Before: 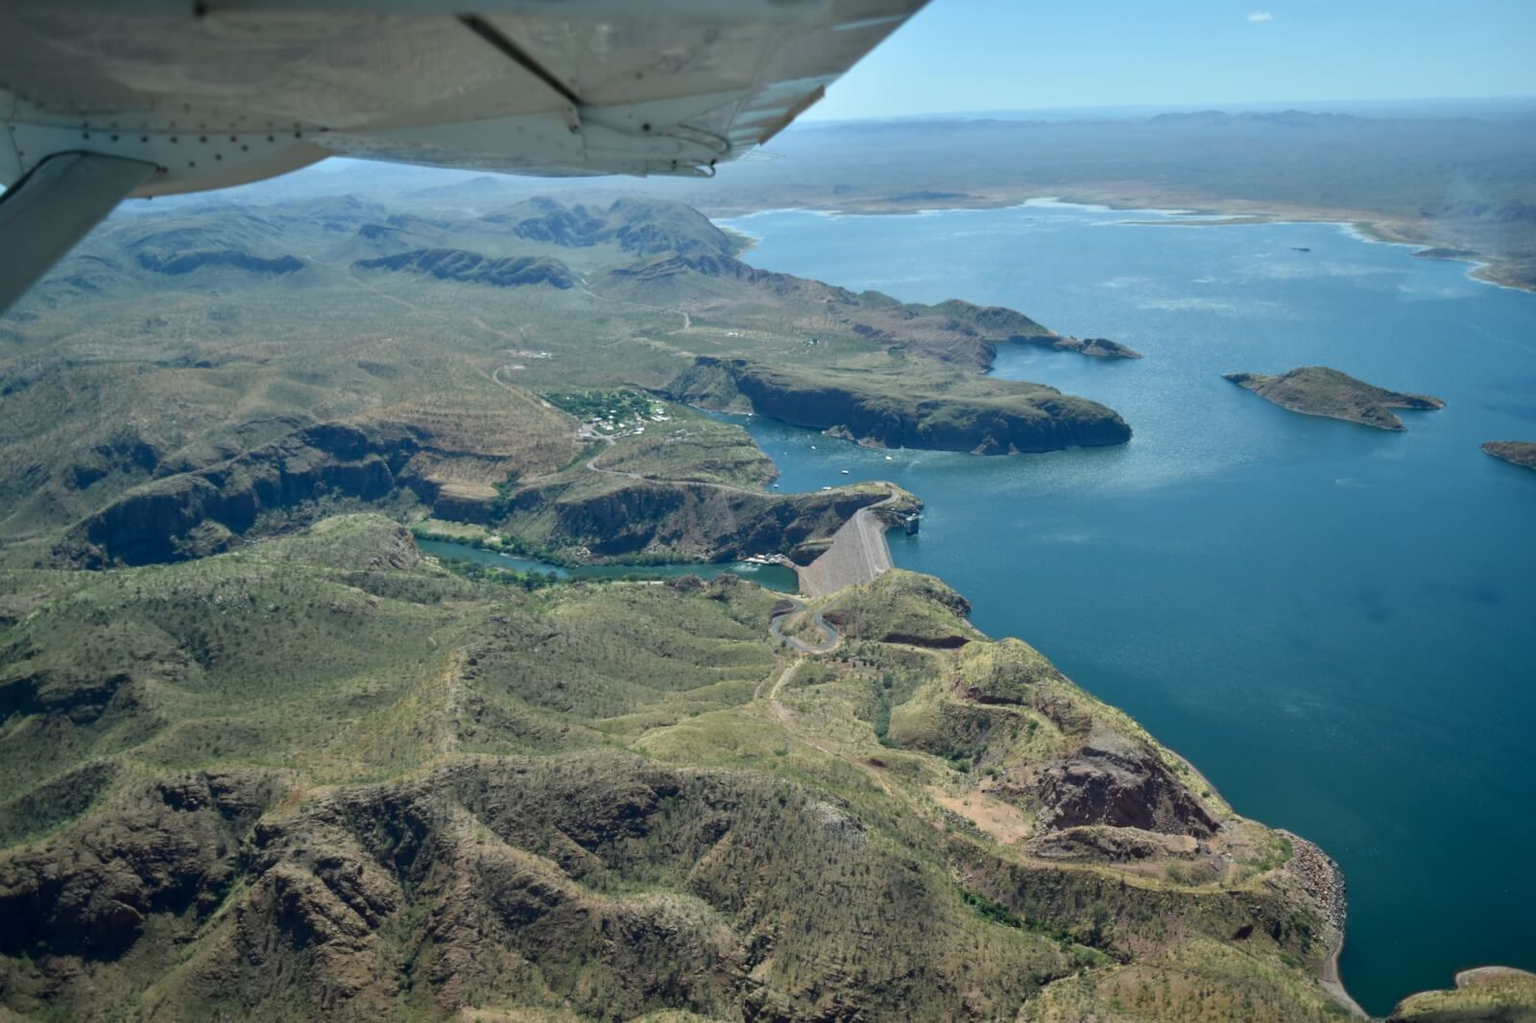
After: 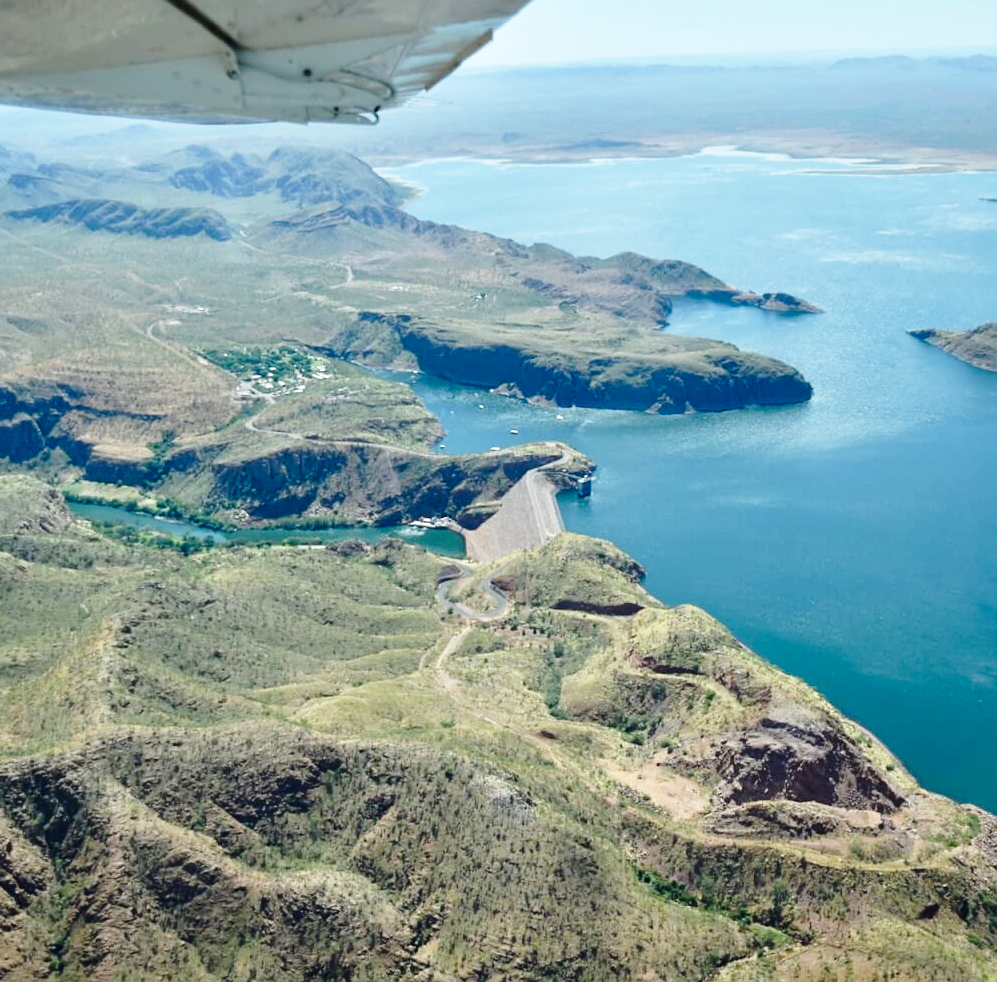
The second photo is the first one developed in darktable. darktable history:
crop and rotate: left 22.918%, top 5.629%, right 14.711%, bottom 2.247%
base curve: curves: ch0 [(0, 0) (0.028, 0.03) (0.121, 0.232) (0.46, 0.748) (0.859, 0.968) (1, 1)], preserve colors none
sharpen: amount 0.2
